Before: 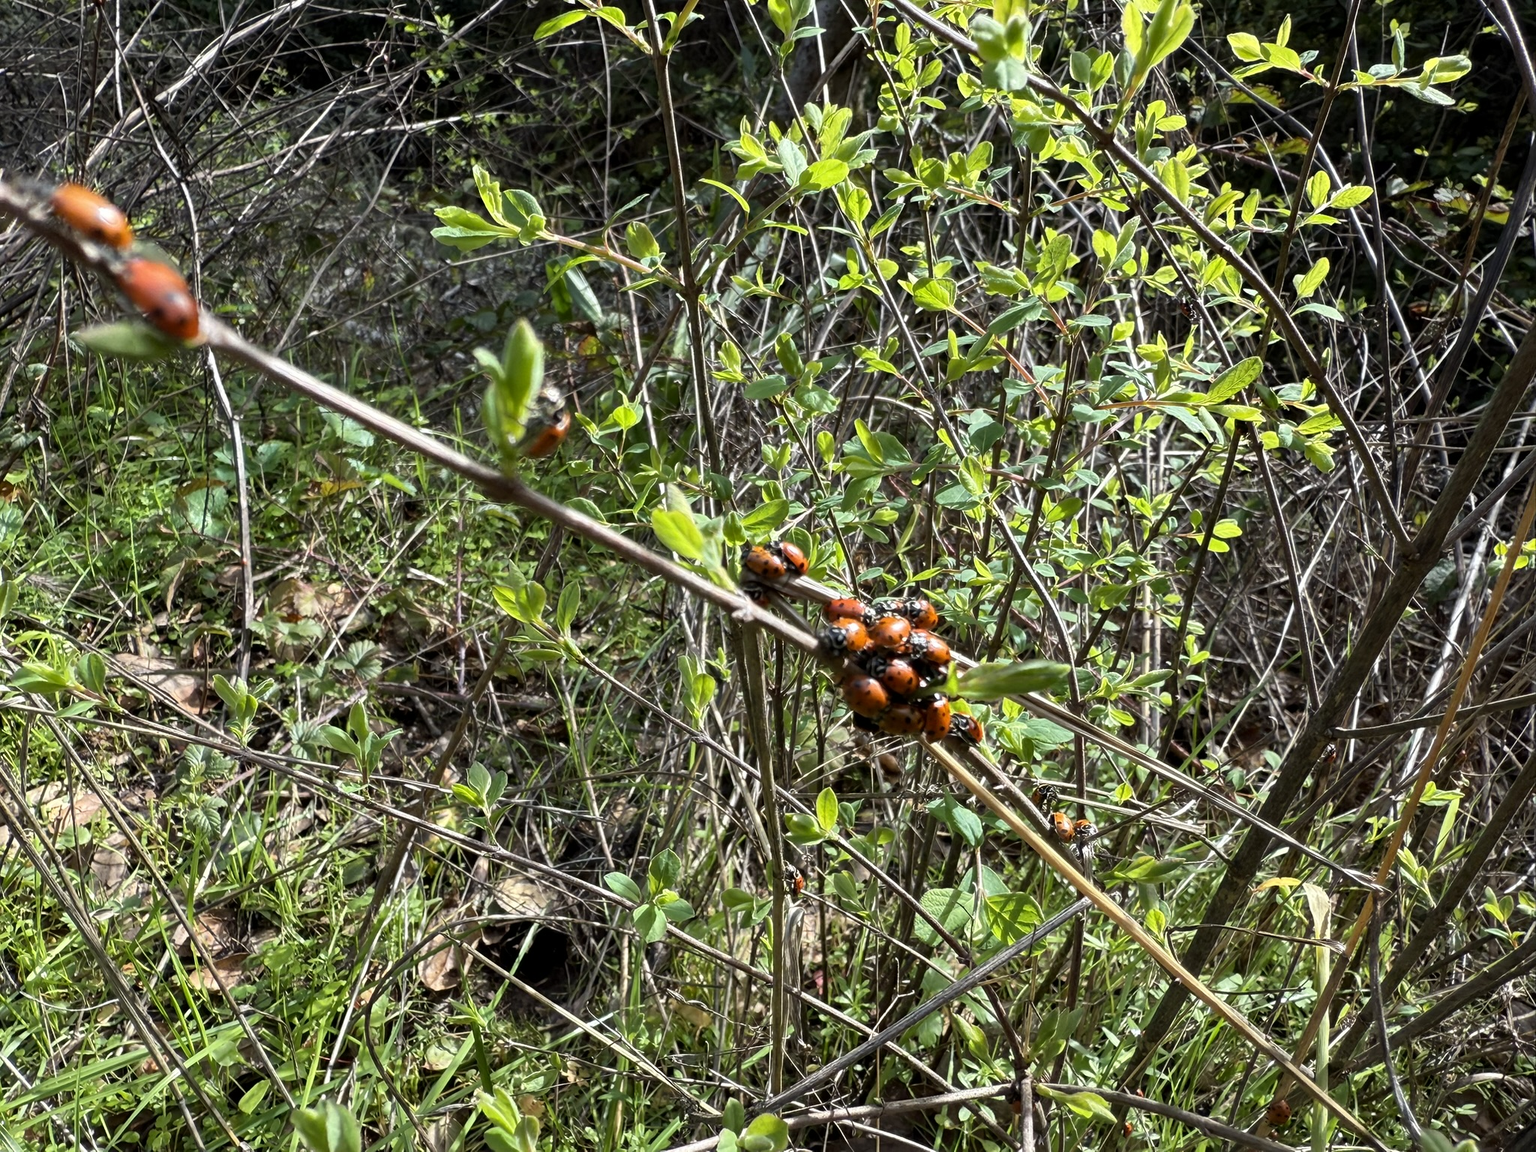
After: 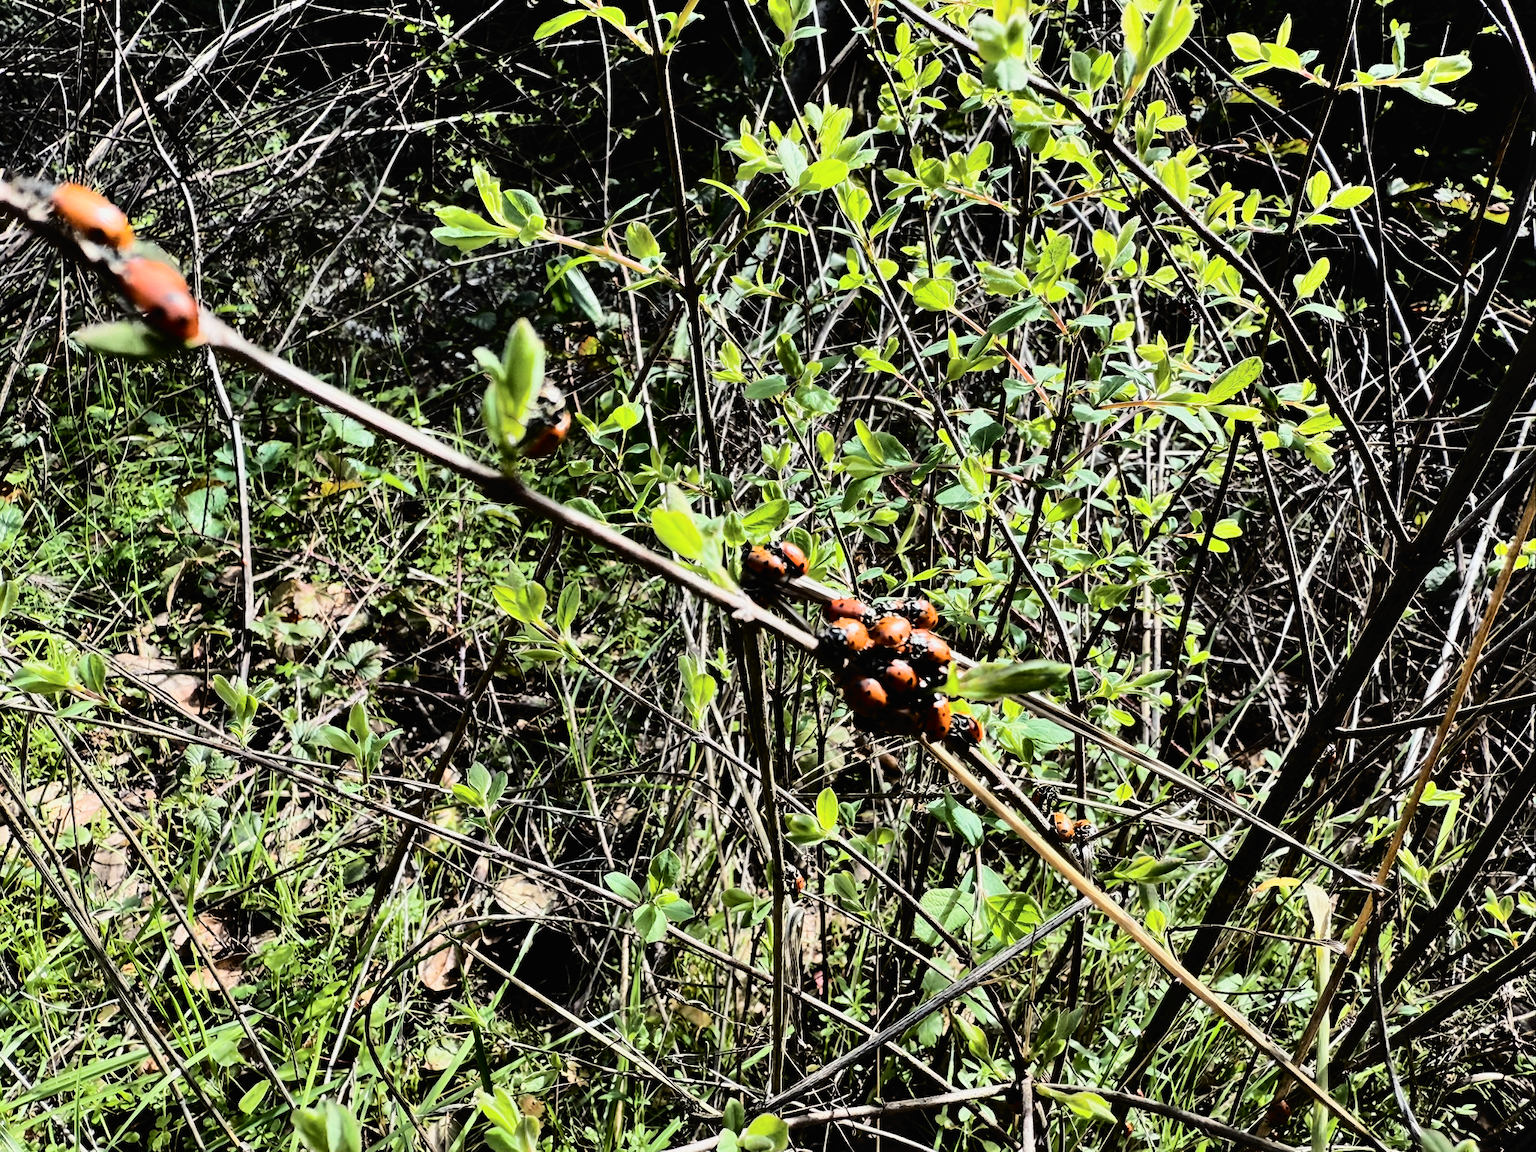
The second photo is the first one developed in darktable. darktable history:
tone curve: curves: ch0 [(0, 0) (0.003, 0.013) (0.011, 0.016) (0.025, 0.021) (0.044, 0.029) (0.069, 0.039) (0.1, 0.056) (0.136, 0.085) (0.177, 0.14) (0.224, 0.201) (0.277, 0.28) (0.335, 0.372) (0.399, 0.475) (0.468, 0.567) (0.543, 0.643) (0.623, 0.722) (0.709, 0.801) (0.801, 0.859) (0.898, 0.927) (1, 1)], color space Lab, independent channels, preserve colors none
filmic rgb: black relative exposure -5.01 EV, white relative exposure 3.97 EV, hardness 2.89, contrast 1.297
tone equalizer: -8 EV -0.449 EV, -7 EV -0.383 EV, -6 EV -0.313 EV, -5 EV -0.199 EV, -3 EV 0.246 EV, -2 EV 0.354 EV, -1 EV 0.386 EV, +0 EV 0.387 EV, edges refinement/feathering 500, mask exposure compensation -1.57 EV, preserve details no
shadows and highlights: highlights 70.62, soften with gaussian
